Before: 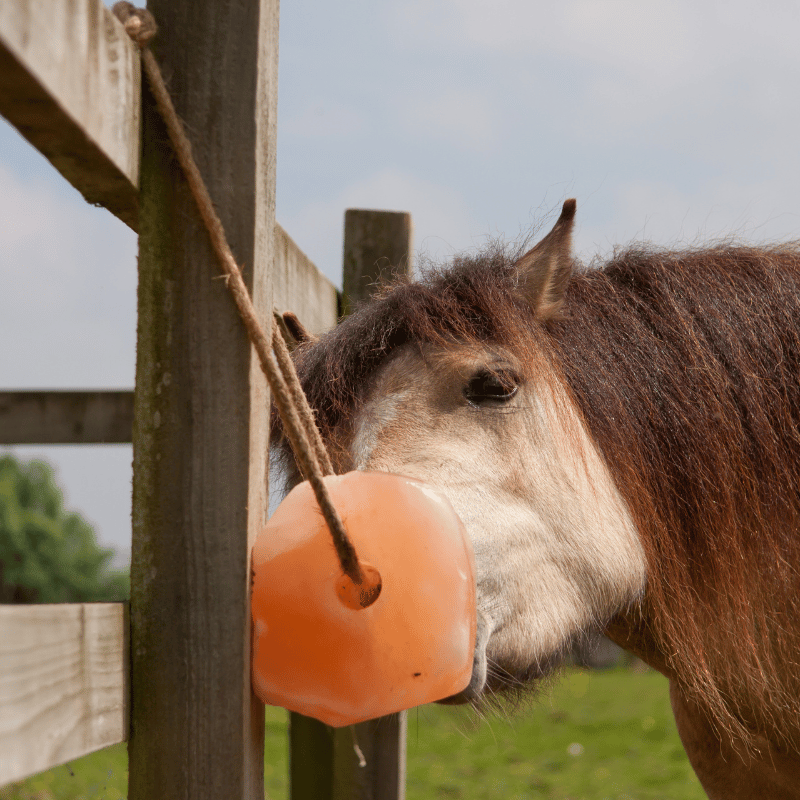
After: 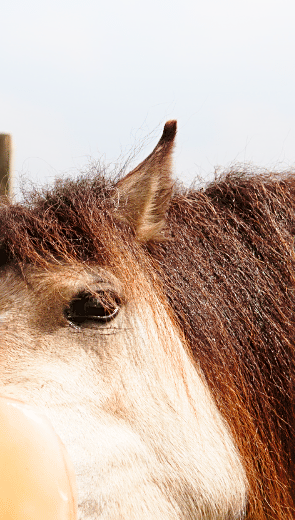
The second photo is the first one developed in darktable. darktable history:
shadows and highlights: shadows -25.03, highlights 48.7, soften with gaussian
base curve: curves: ch0 [(0, 0) (0.028, 0.03) (0.121, 0.232) (0.46, 0.748) (0.859, 0.968) (1, 1)], preserve colors none
sharpen: on, module defaults
crop and rotate: left 49.891%, top 10.11%, right 13.138%, bottom 24.81%
